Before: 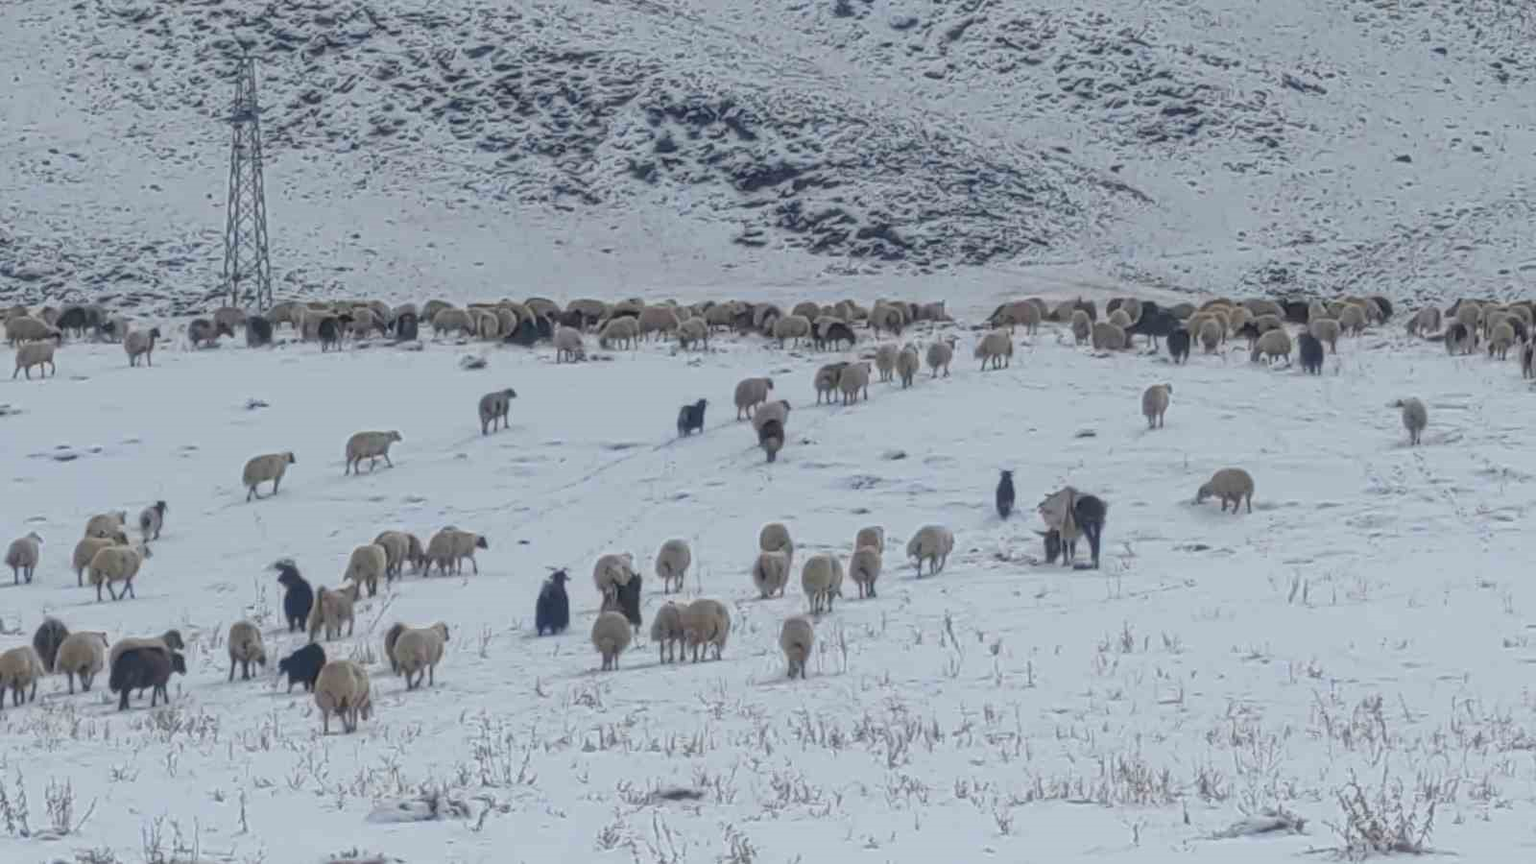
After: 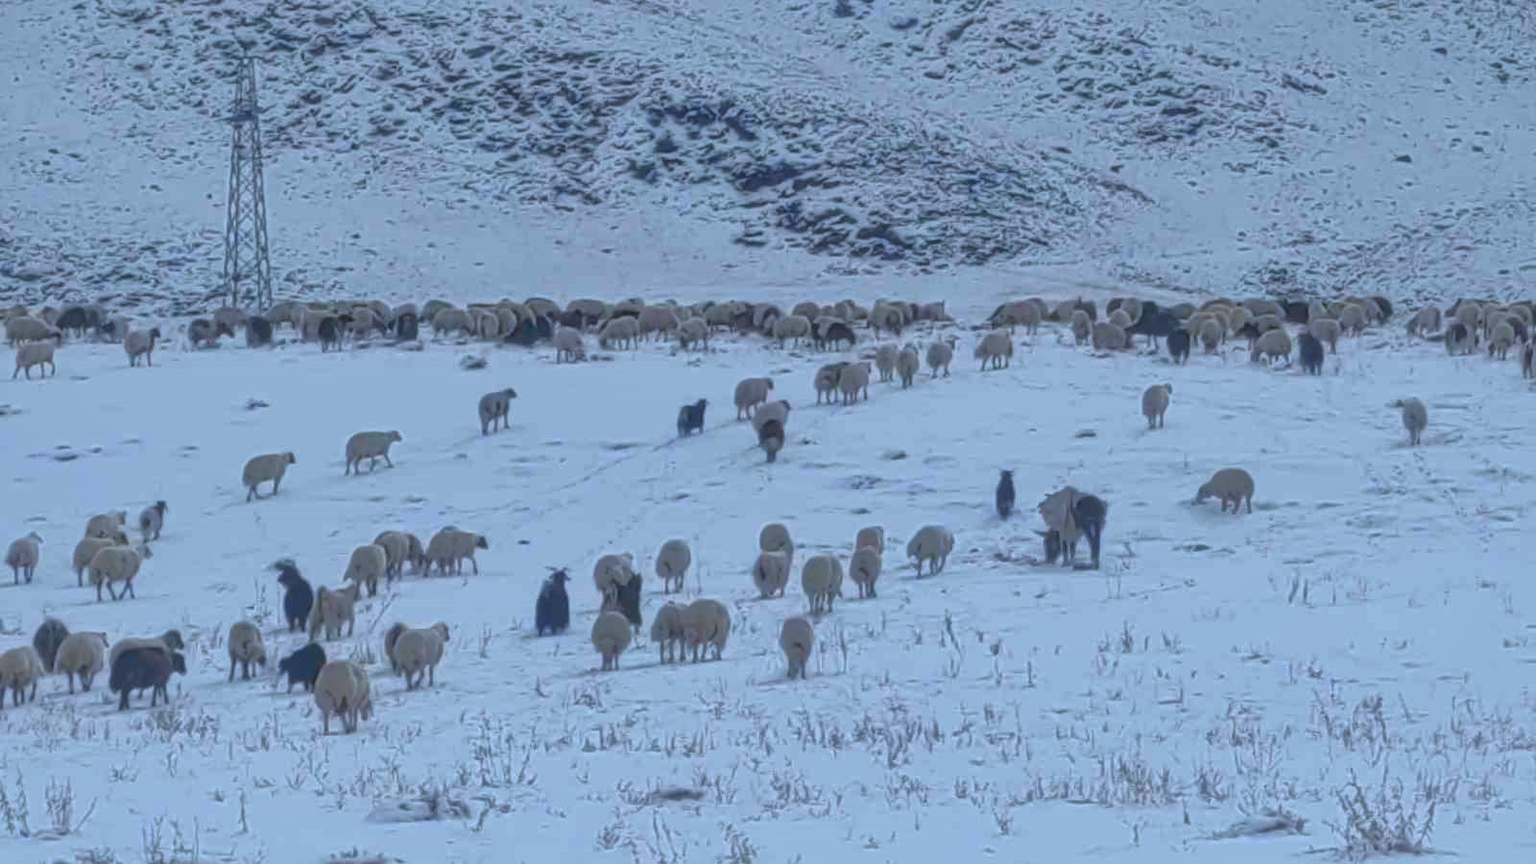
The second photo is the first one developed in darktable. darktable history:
color calibration: x 0.38, y 0.391, temperature 4086.74 K
shadows and highlights: on, module defaults
